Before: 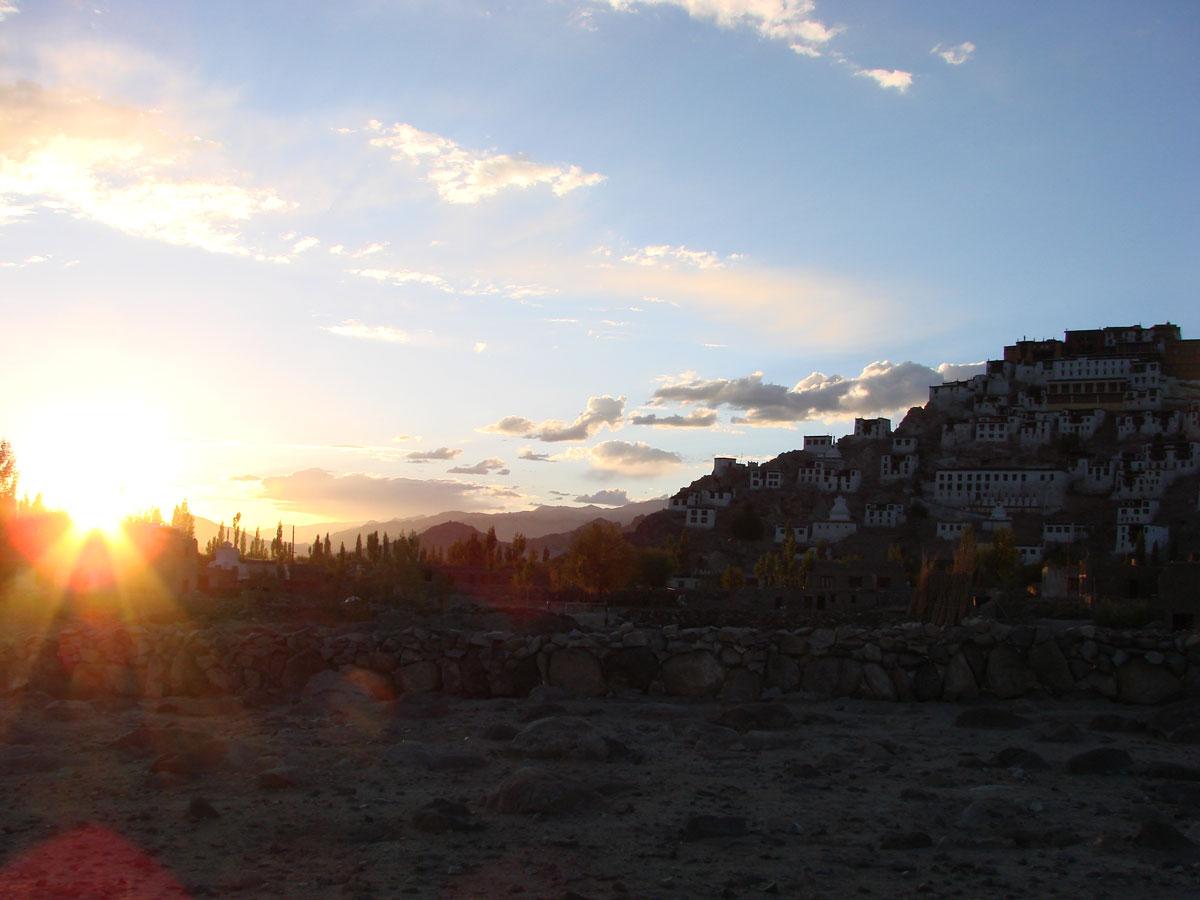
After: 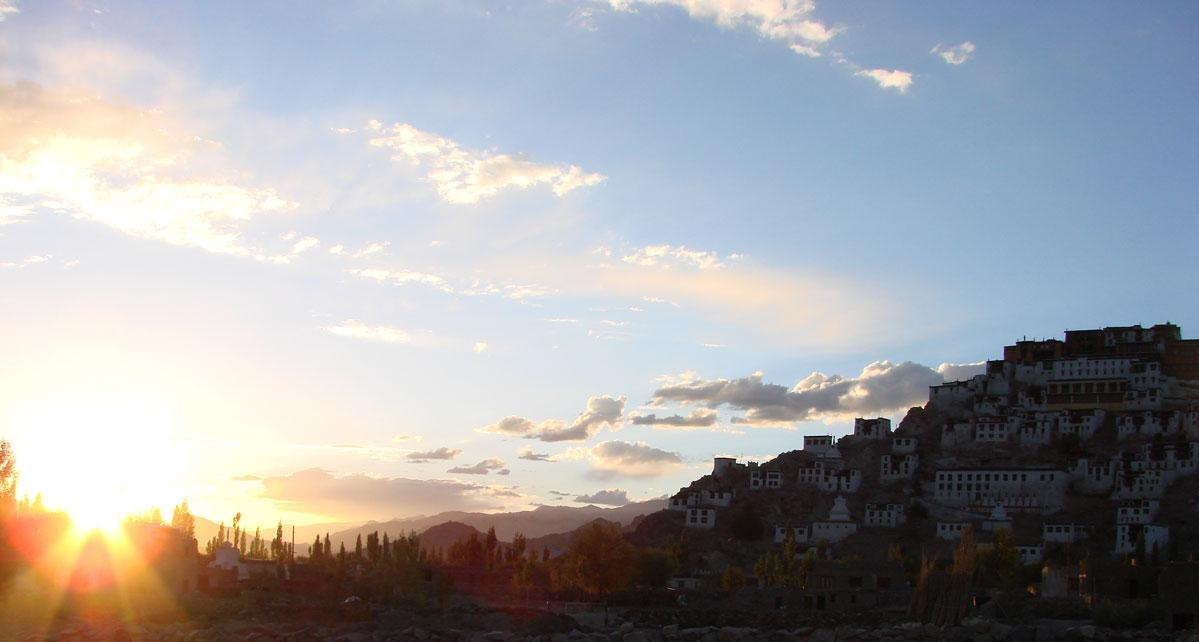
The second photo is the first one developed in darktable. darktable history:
color balance: output saturation 98.5%
crop: bottom 28.576%
